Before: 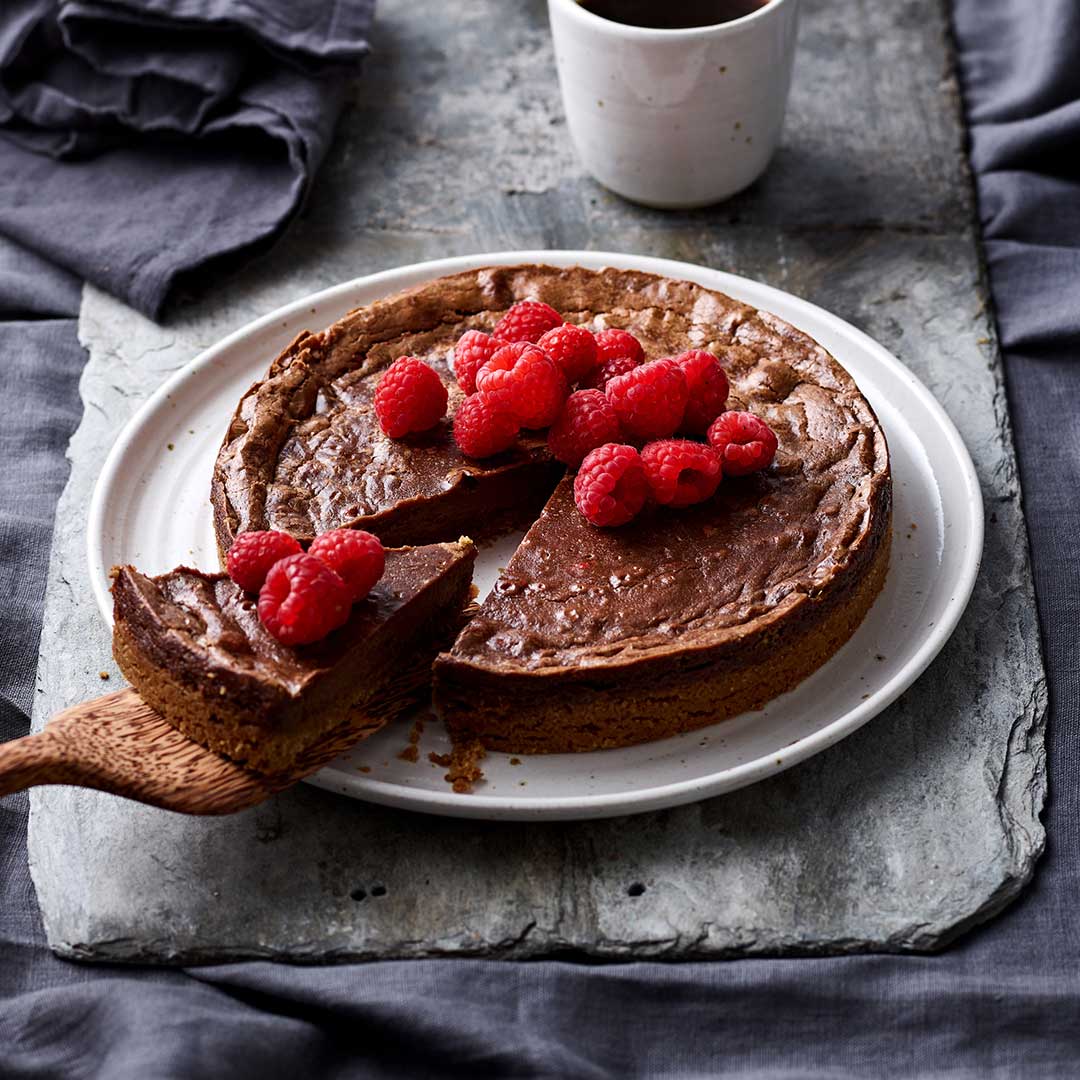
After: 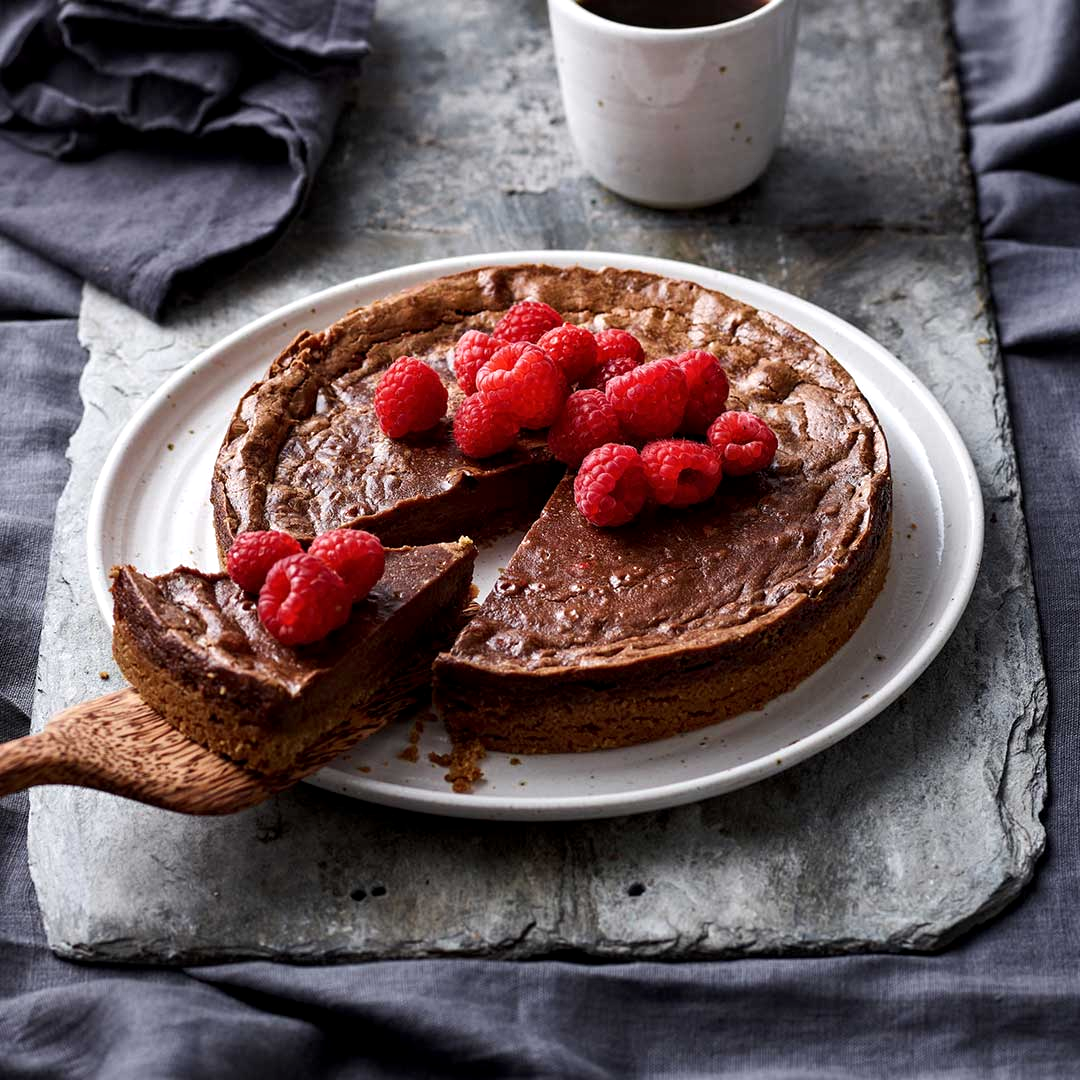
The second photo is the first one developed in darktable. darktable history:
local contrast: highlights 106%, shadows 97%, detail 119%, midtone range 0.2
